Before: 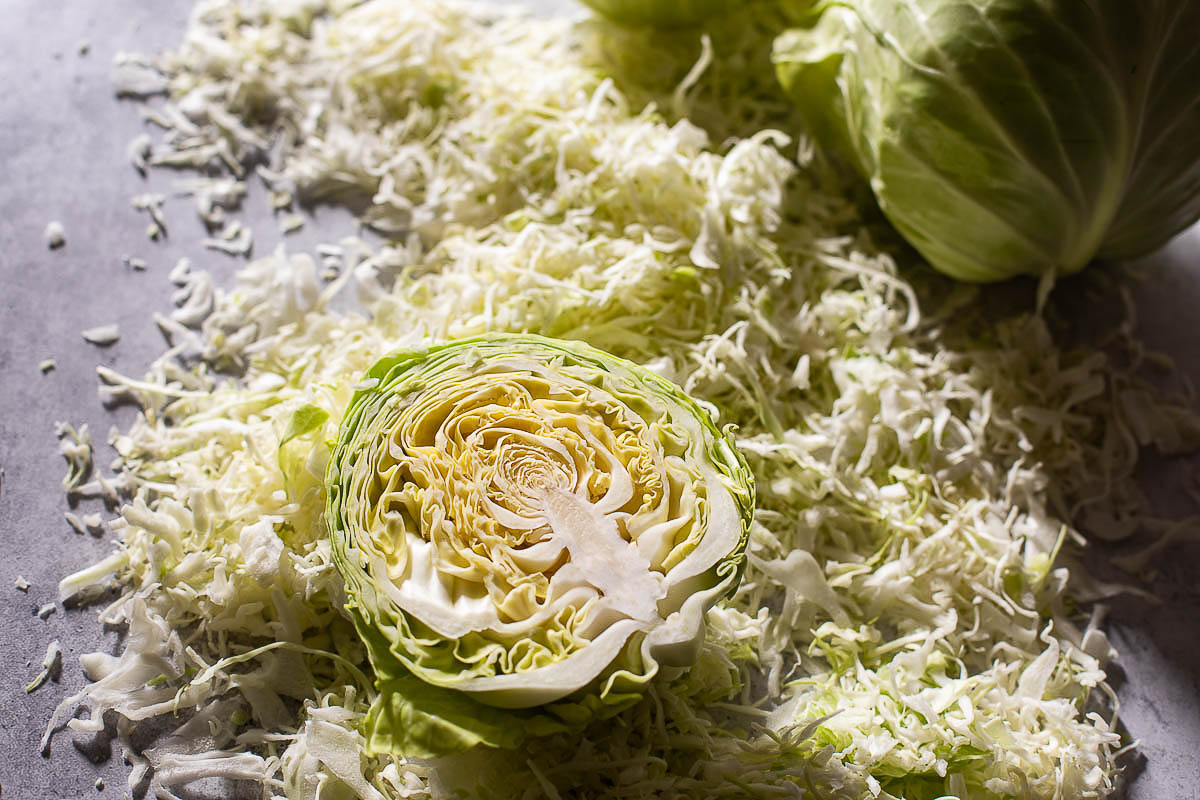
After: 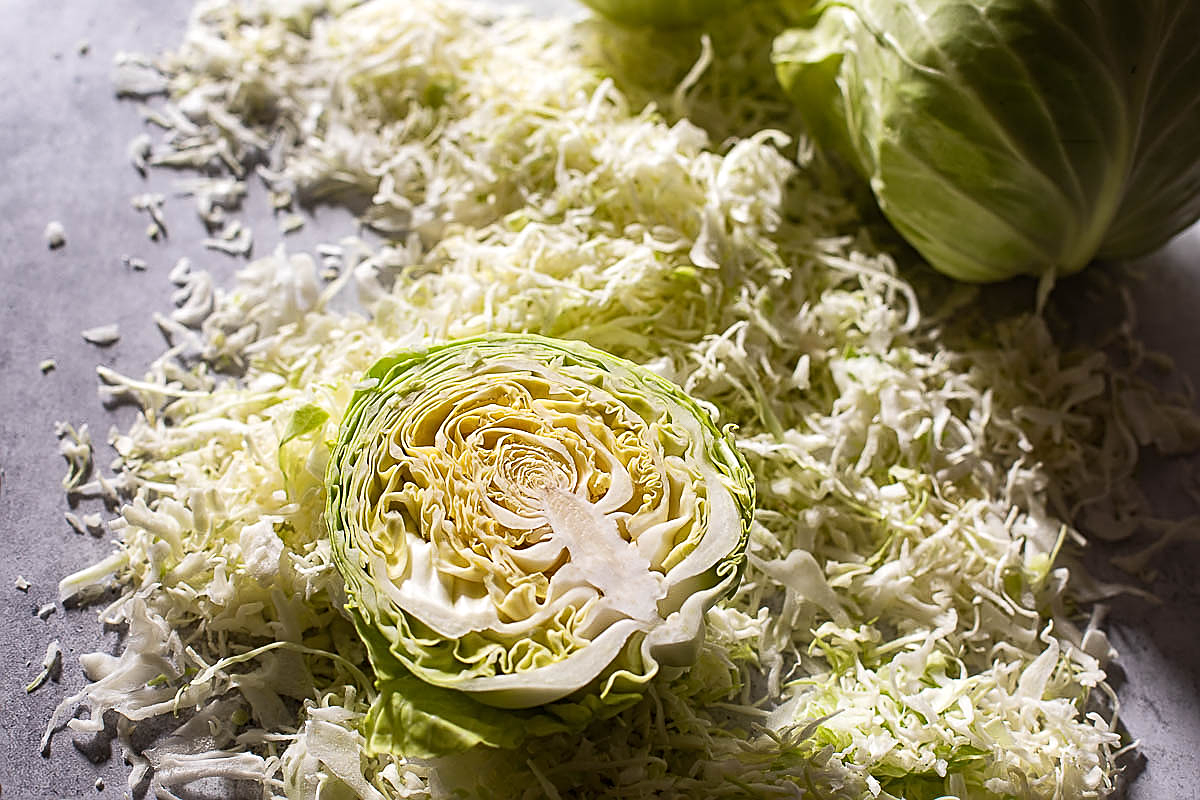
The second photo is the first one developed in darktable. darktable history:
exposure: exposure 0.073 EV, compensate highlight preservation false
sharpen: amount 0.548
